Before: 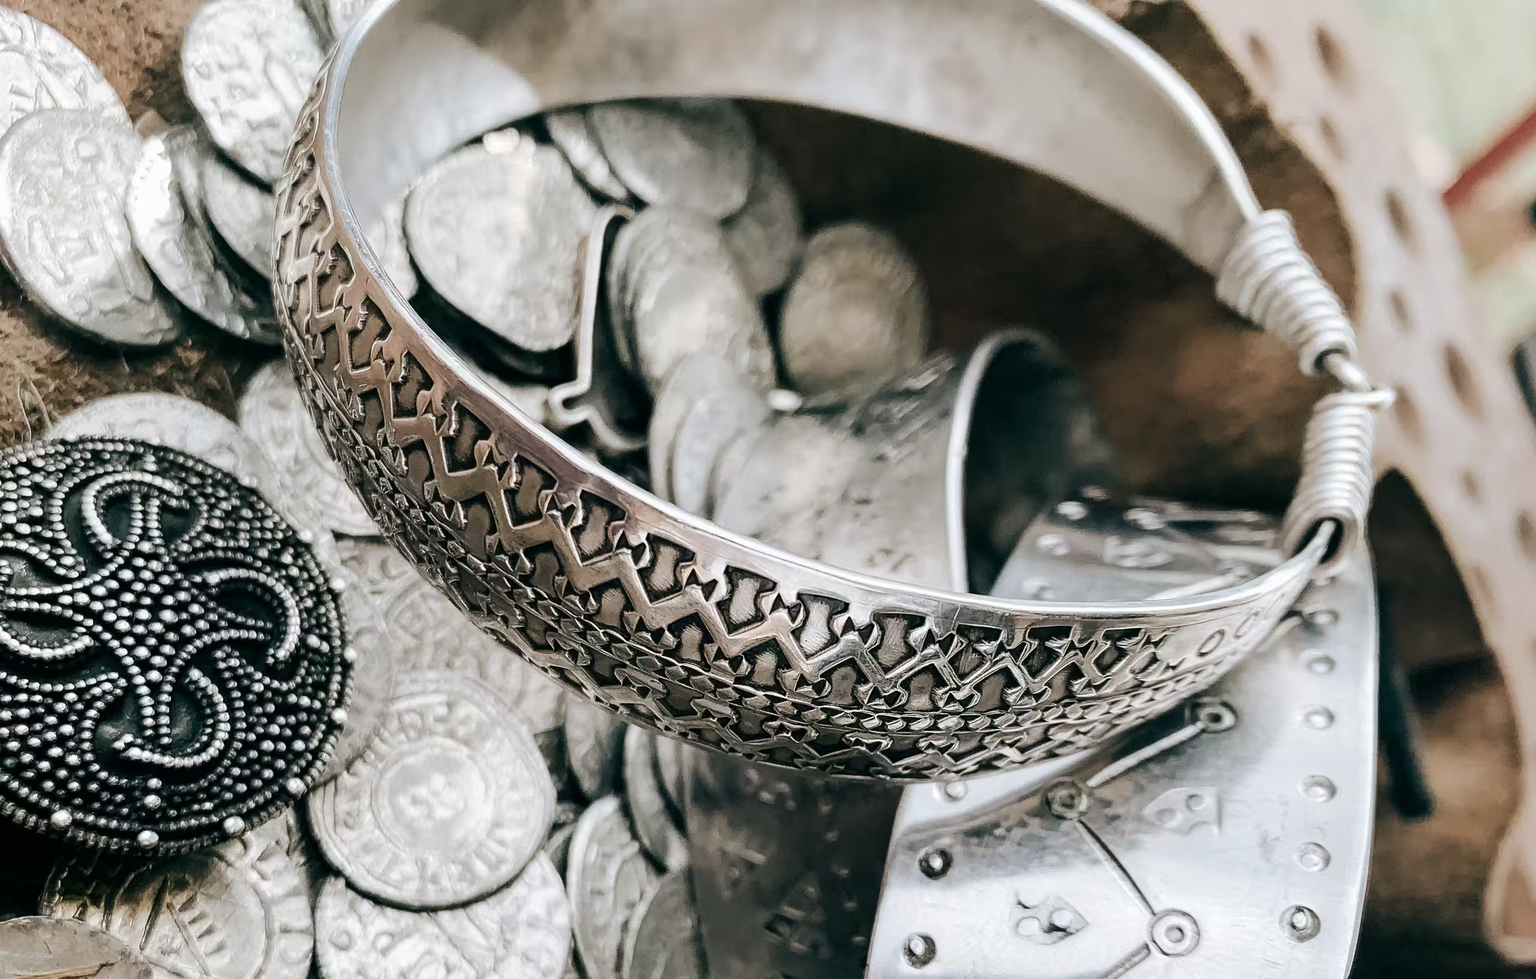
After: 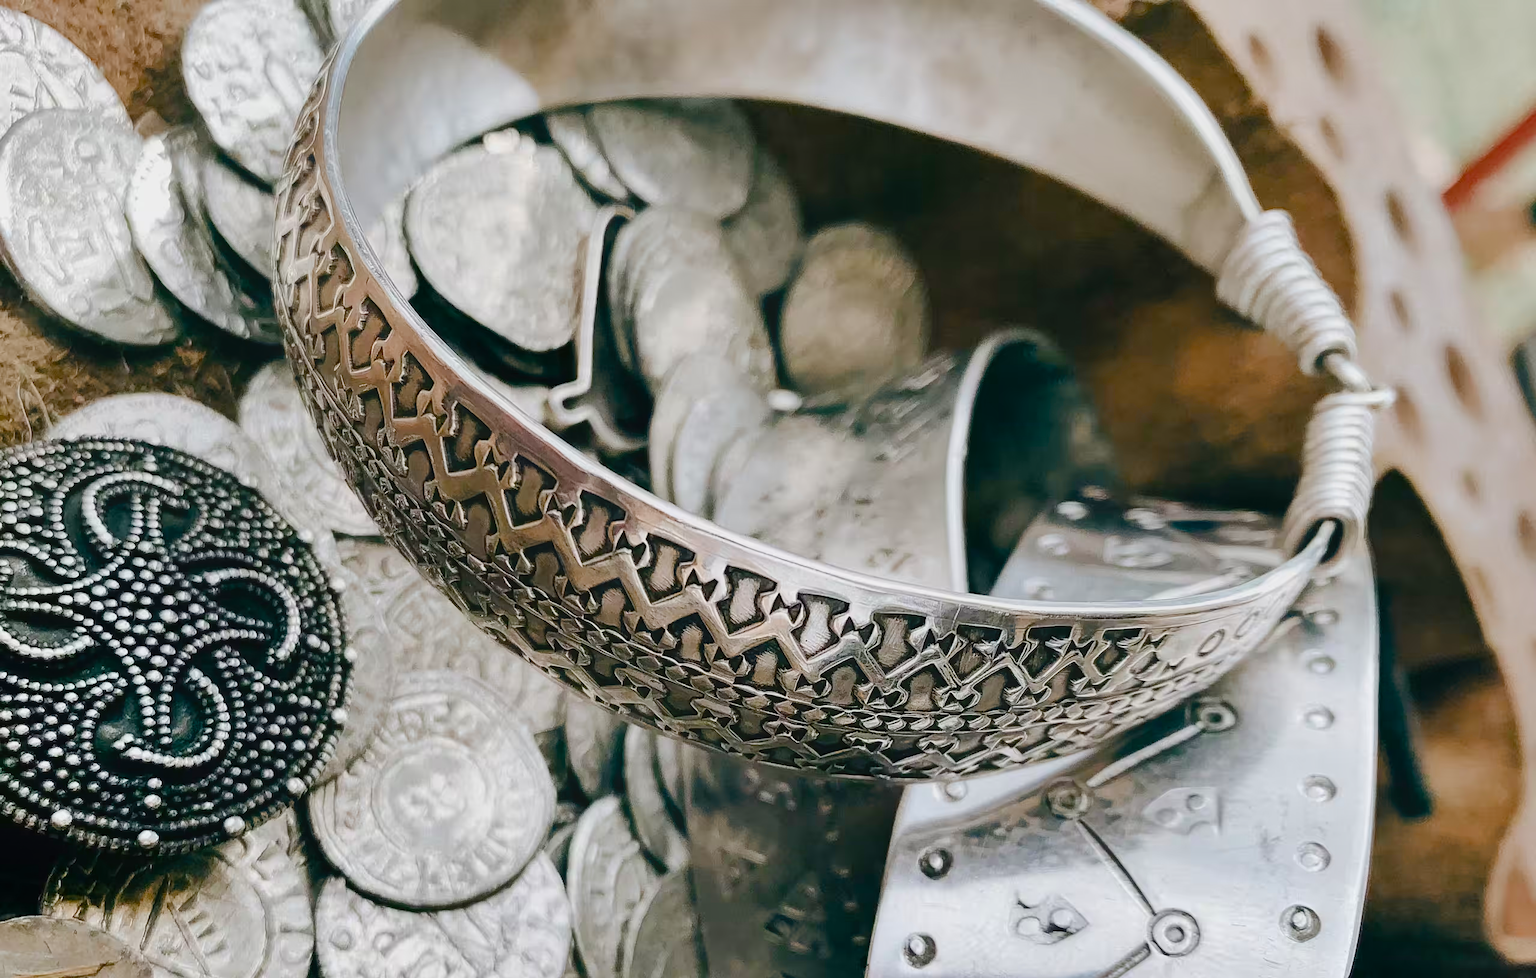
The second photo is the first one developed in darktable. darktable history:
contrast equalizer: y [[0.48, 0.654, 0.731, 0.706, 0.772, 0.382], [0.55 ×6], [0 ×6], [0 ×6], [0 ×6]], mix -0.19
color balance rgb: perceptual saturation grading › global saturation 27.648%, perceptual saturation grading › highlights -25.676%, perceptual saturation grading › mid-tones 25.405%, perceptual saturation grading › shadows 49.706%, perceptual brilliance grading › global brilliance 1.946%, perceptual brilliance grading › highlights -3.86%, global vibrance 20%
shadows and highlights: soften with gaussian
